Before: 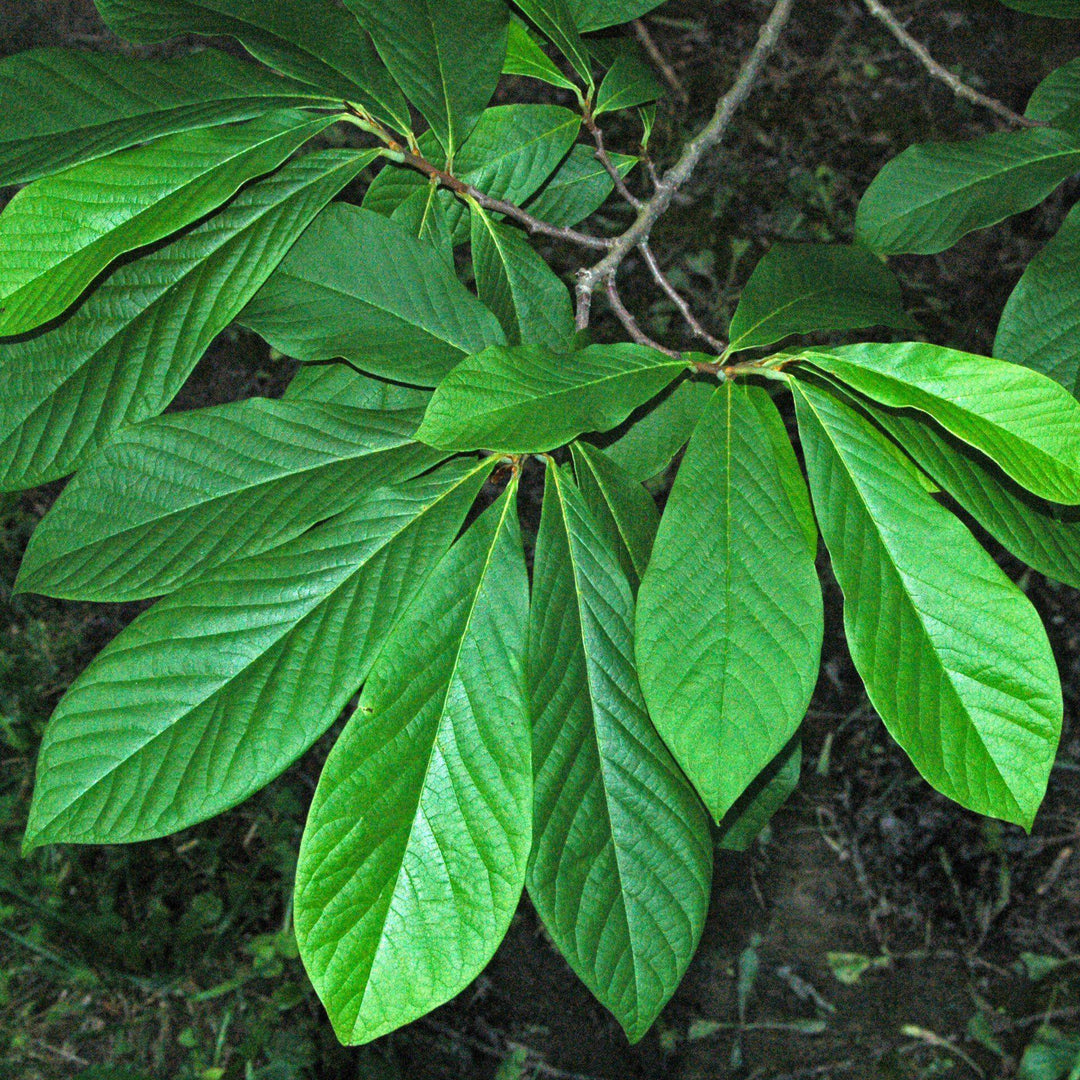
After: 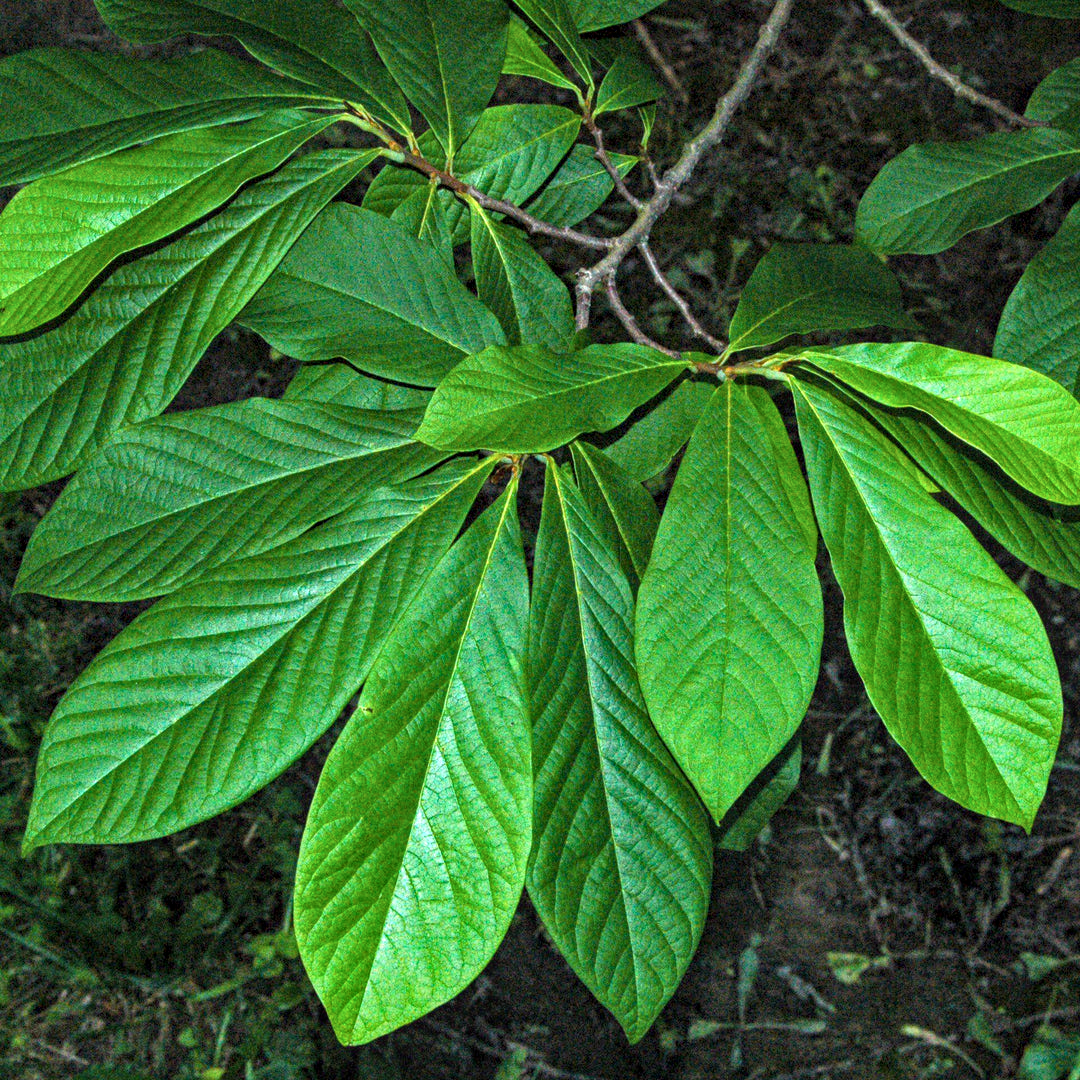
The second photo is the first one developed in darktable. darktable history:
local contrast: on, module defaults
color balance rgb: shadows lift › hue 84.94°, power › hue 60.15°, linear chroma grading › global chroma 2.829%, perceptual saturation grading › global saturation 0.53%, global vibrance 50.267%
haze removal: compatibility mode true, adaptive false
contrast brightness saturation: contrast 0.058, brightness -0.007, saturation -0.219
